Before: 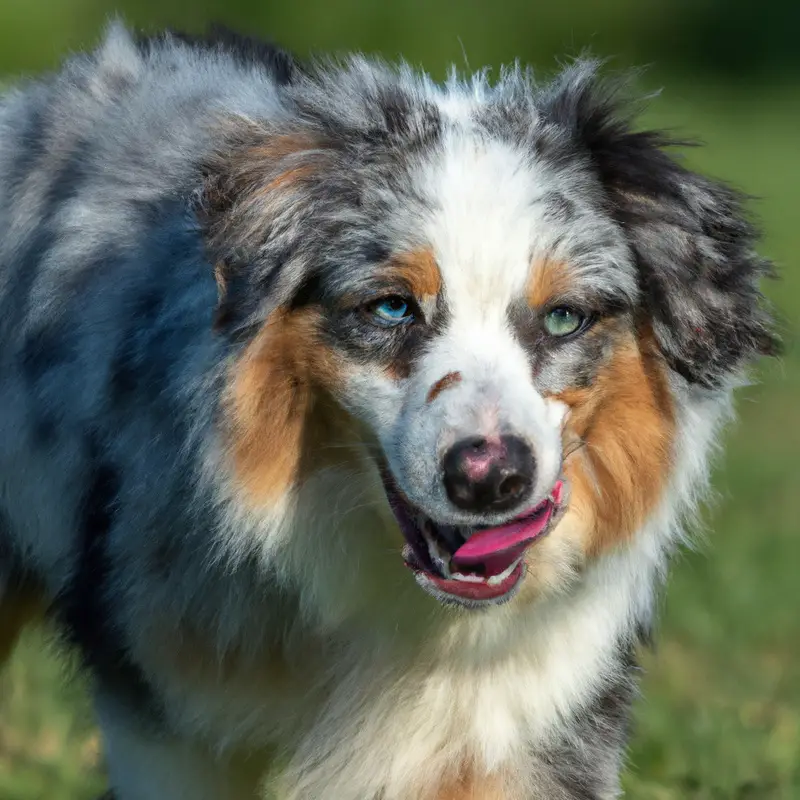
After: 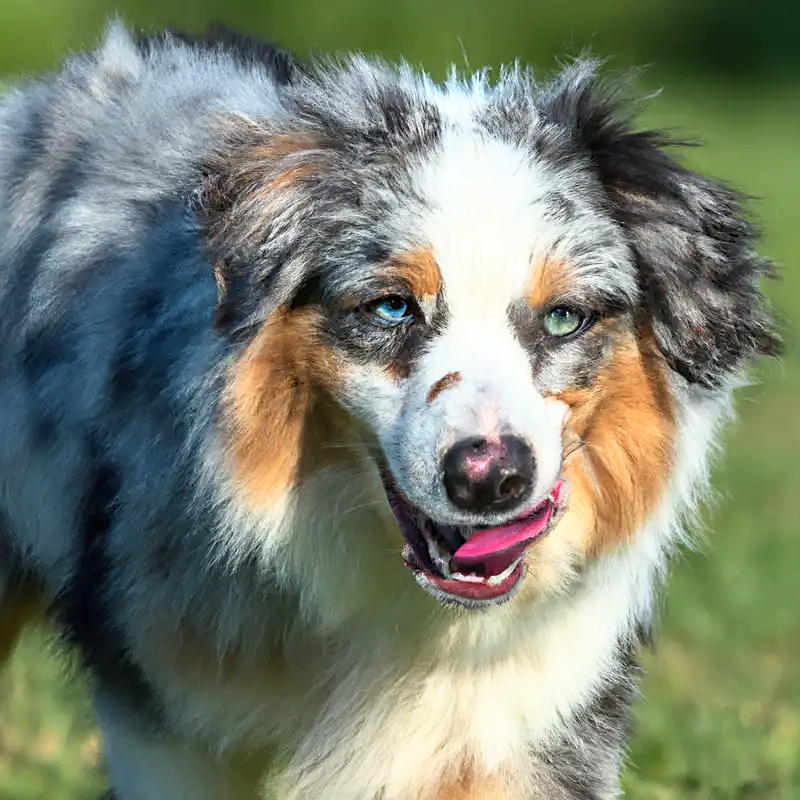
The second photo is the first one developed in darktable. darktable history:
rotate and perspective: automatic cropping off
base curve: curves: ch0 [(0, 0) (0.557, 0.834) (1, 1)]
sharpen: on, module defaults
